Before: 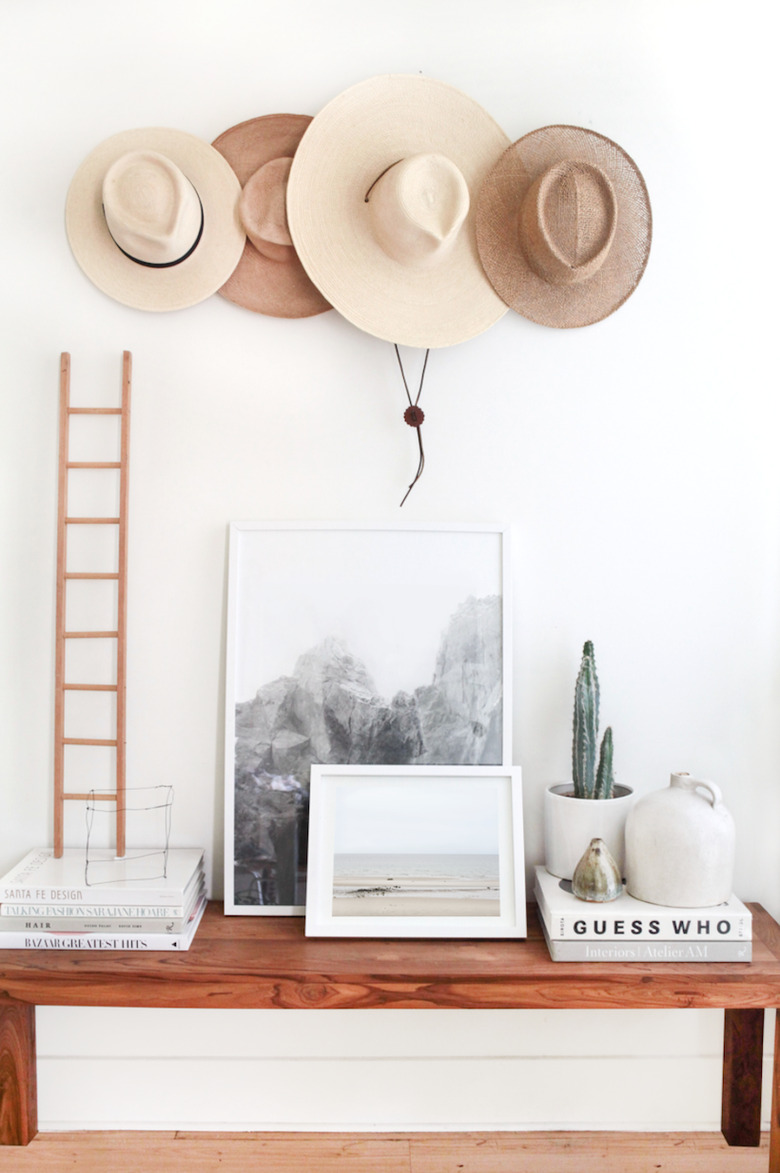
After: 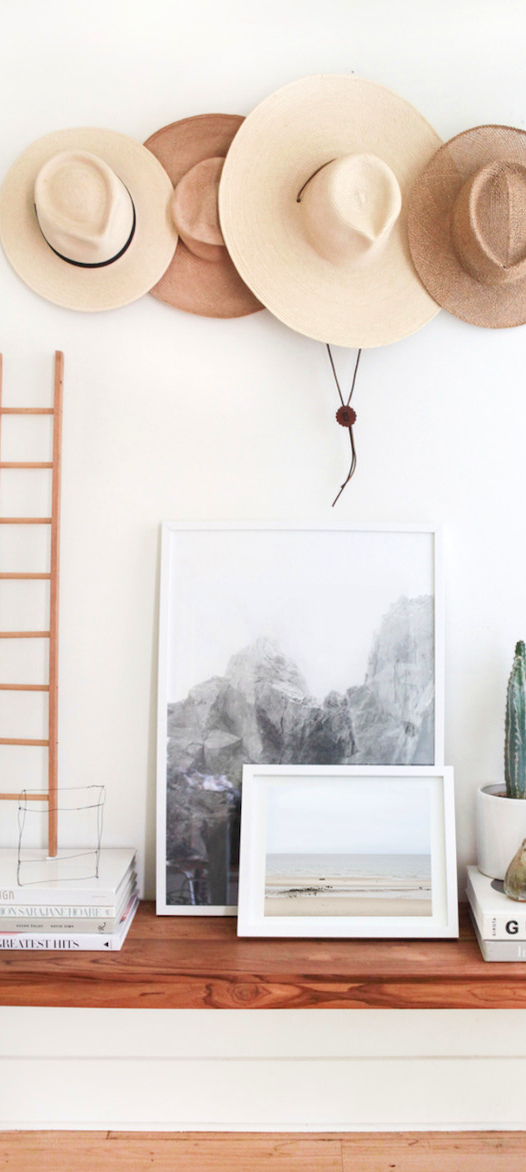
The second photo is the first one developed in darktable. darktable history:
crop and rotate: left 8.786%, right 23.753%
velvia: on, module defaults
